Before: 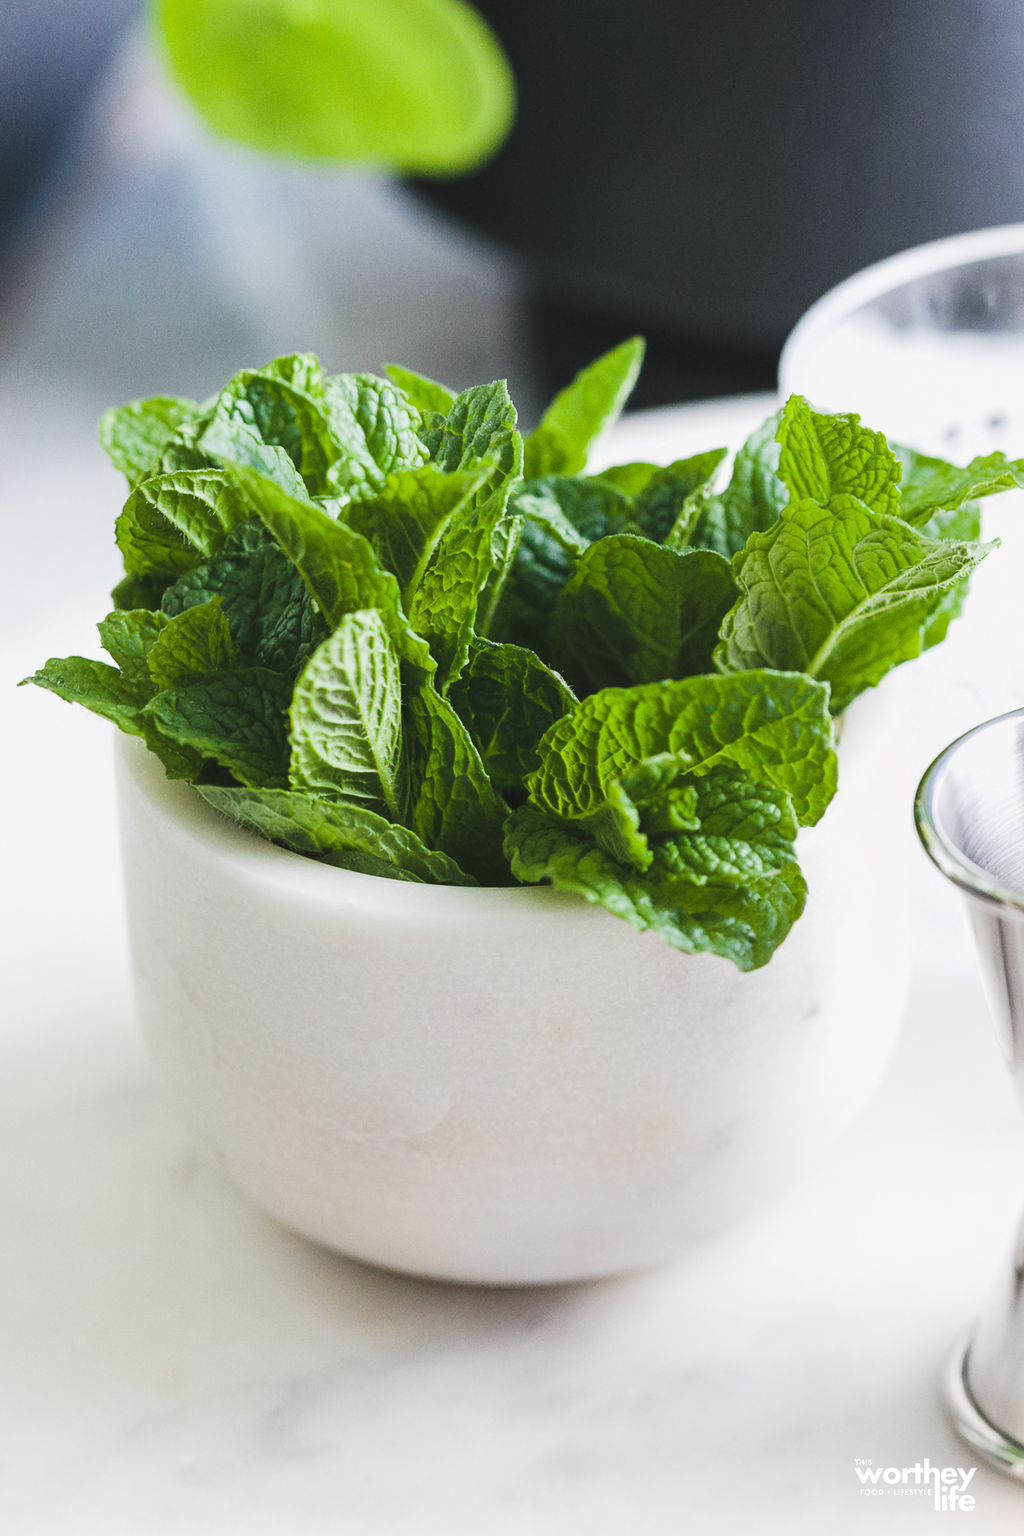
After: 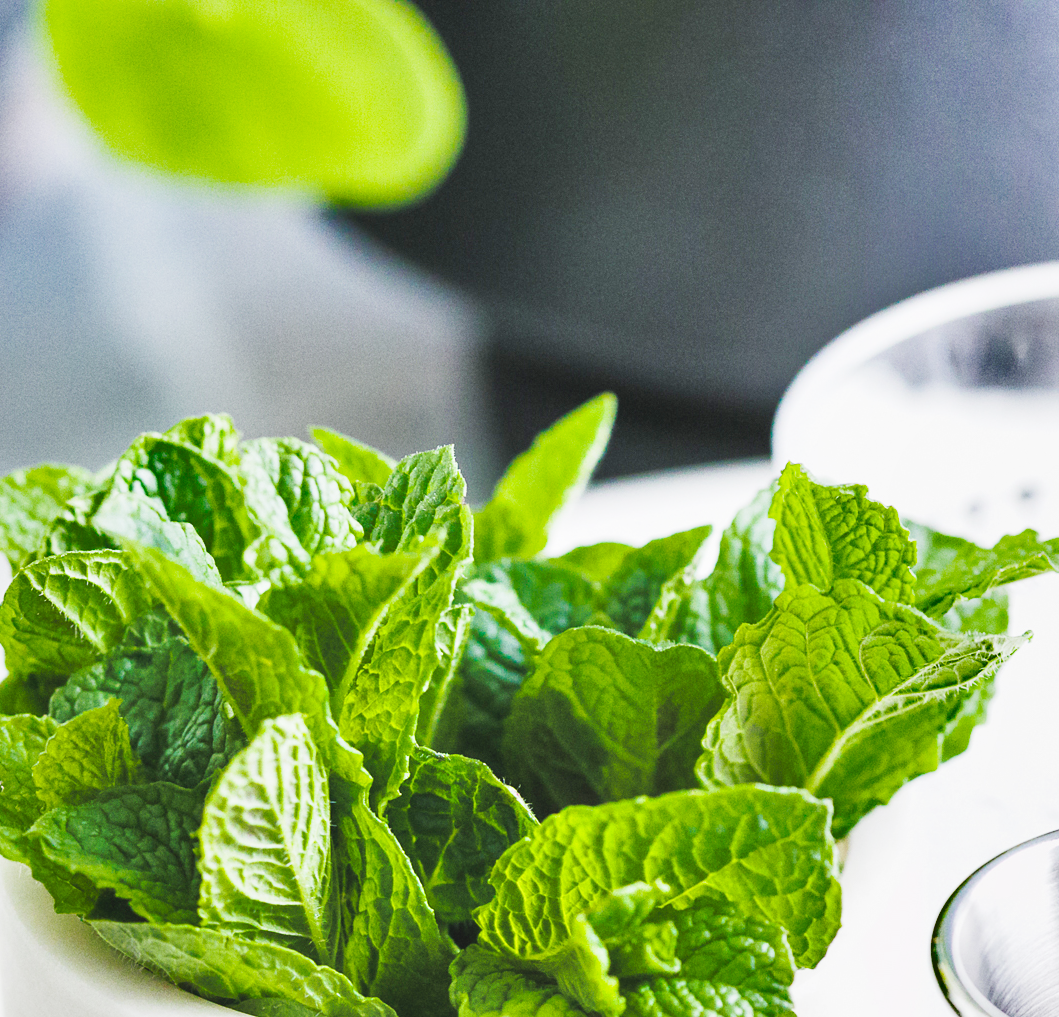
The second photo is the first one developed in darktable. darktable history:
base curve: curves: ch0 [(0, 0) (0.032, 0.025) (0.121, 0.166) (0.206, 0.329) (0.605, 0.79) (1, 1)], preserve colors none
shadows and highlights: soften with gaussian
tone equalizer: -7 EV 0.155 EV, -6 EV 0.626 EV, -5 EV 1.11 EV, -4 EV 1.3 EV, -3 EV 1.17 EV, -2 EV 0.6 EV, -1 EV 0.16 EV
crop and rotate: left 11.698%, bottom 43.448%
